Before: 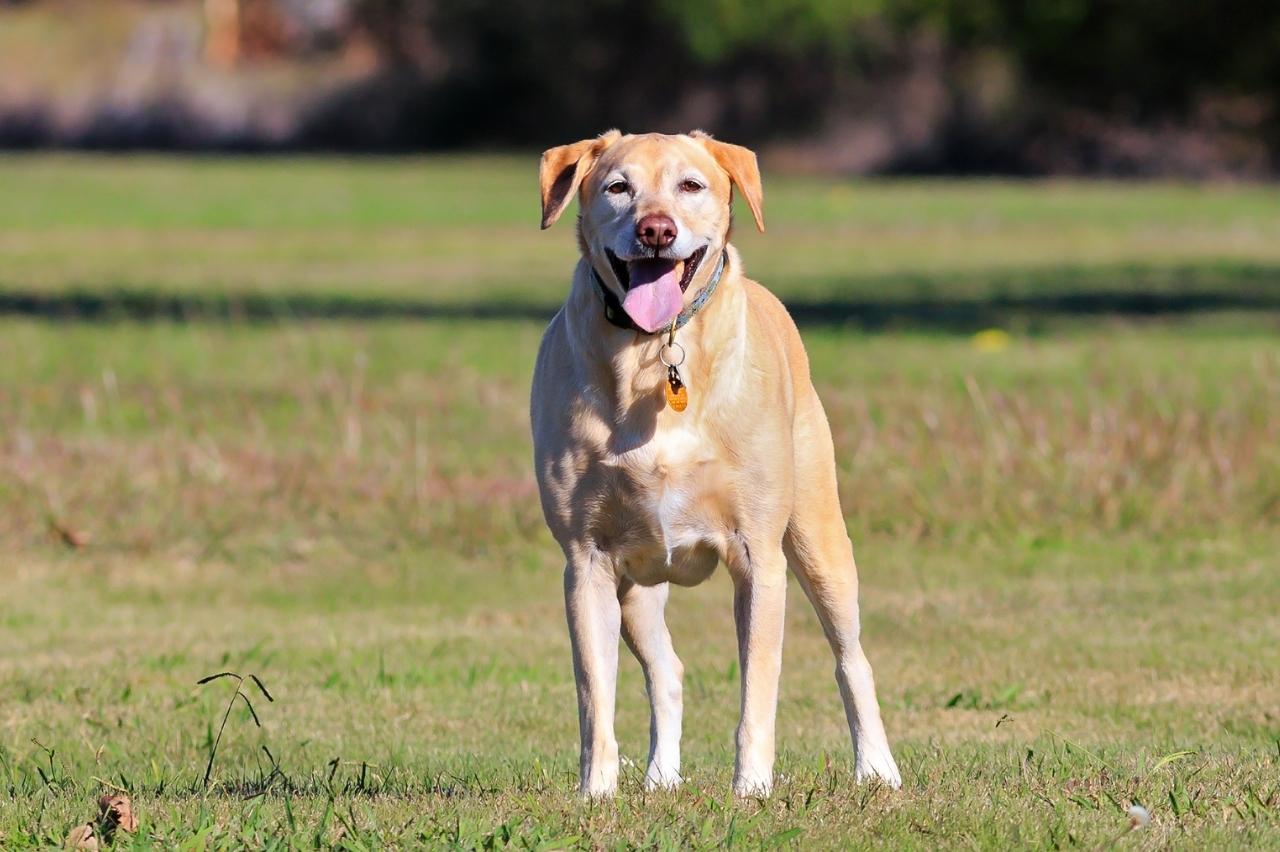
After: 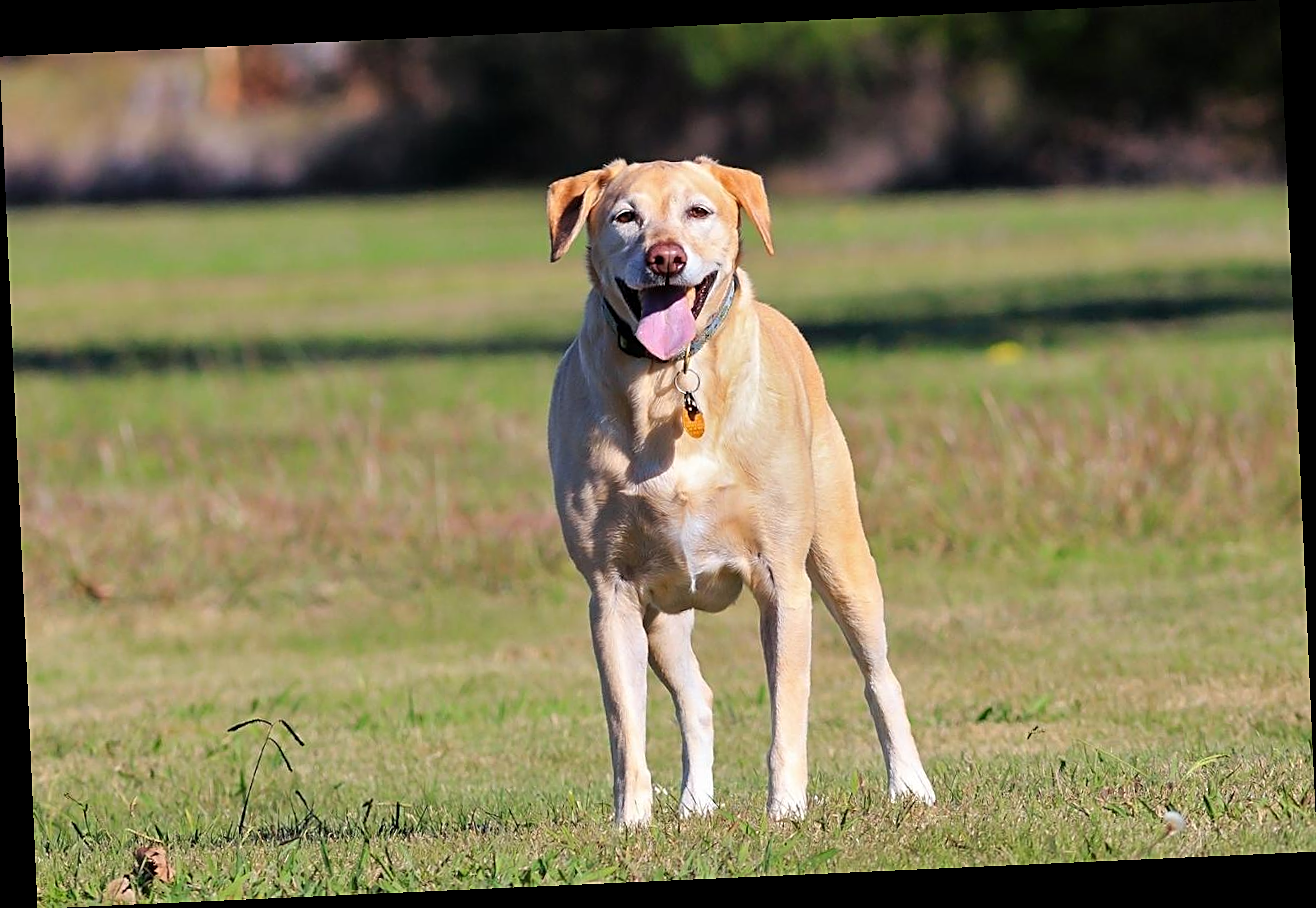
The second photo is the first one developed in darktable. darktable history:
sharpen: on, module defaults
rotate and perspective: rotation -2.56°, automatic cropping off
